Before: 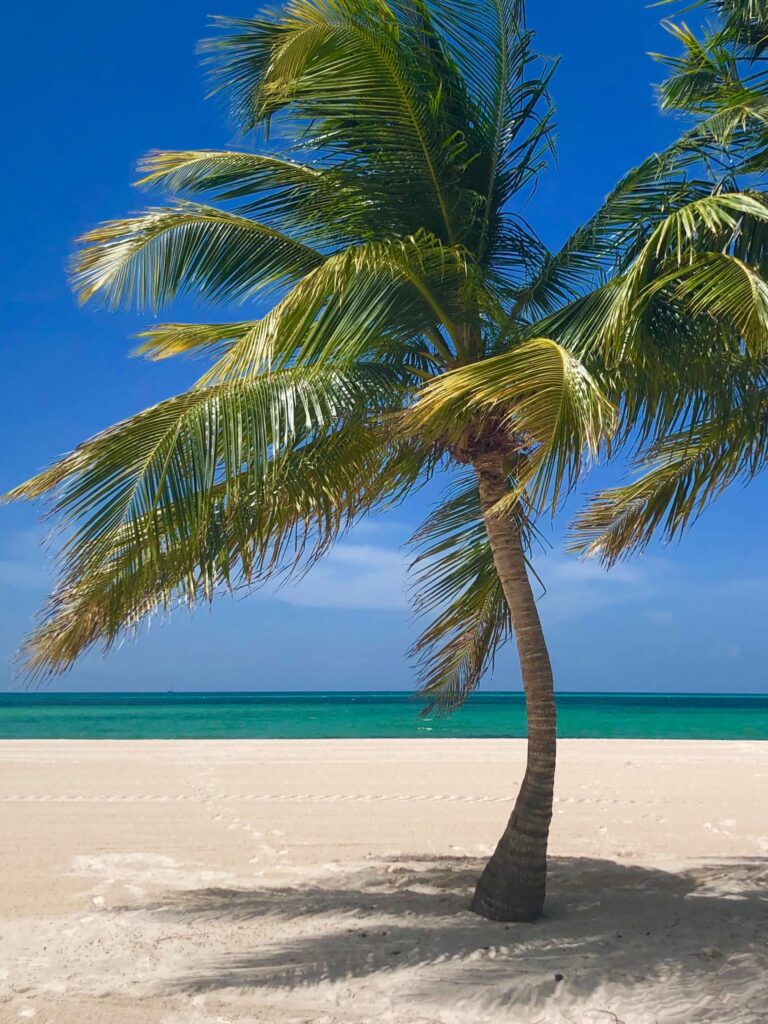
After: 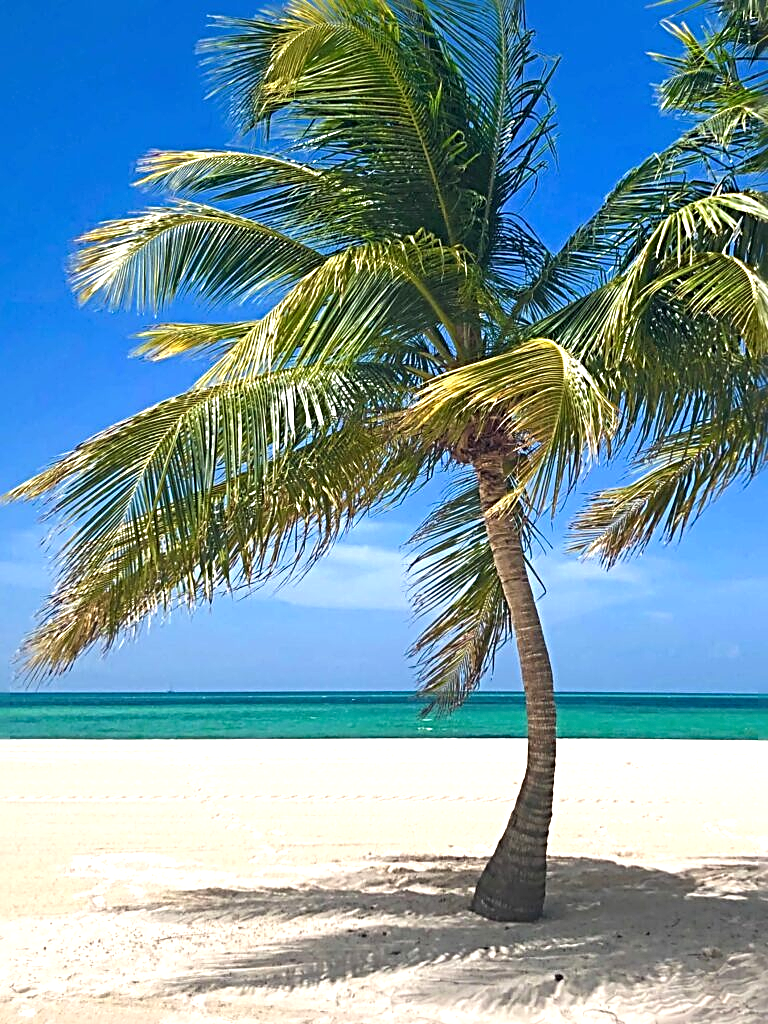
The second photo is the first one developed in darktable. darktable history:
exposure: black level correction 0, exposure 0.7 EV, compensate exposure bias true, compensate highlight preservation false
sharpen: radius 3.69, amount 0.928
